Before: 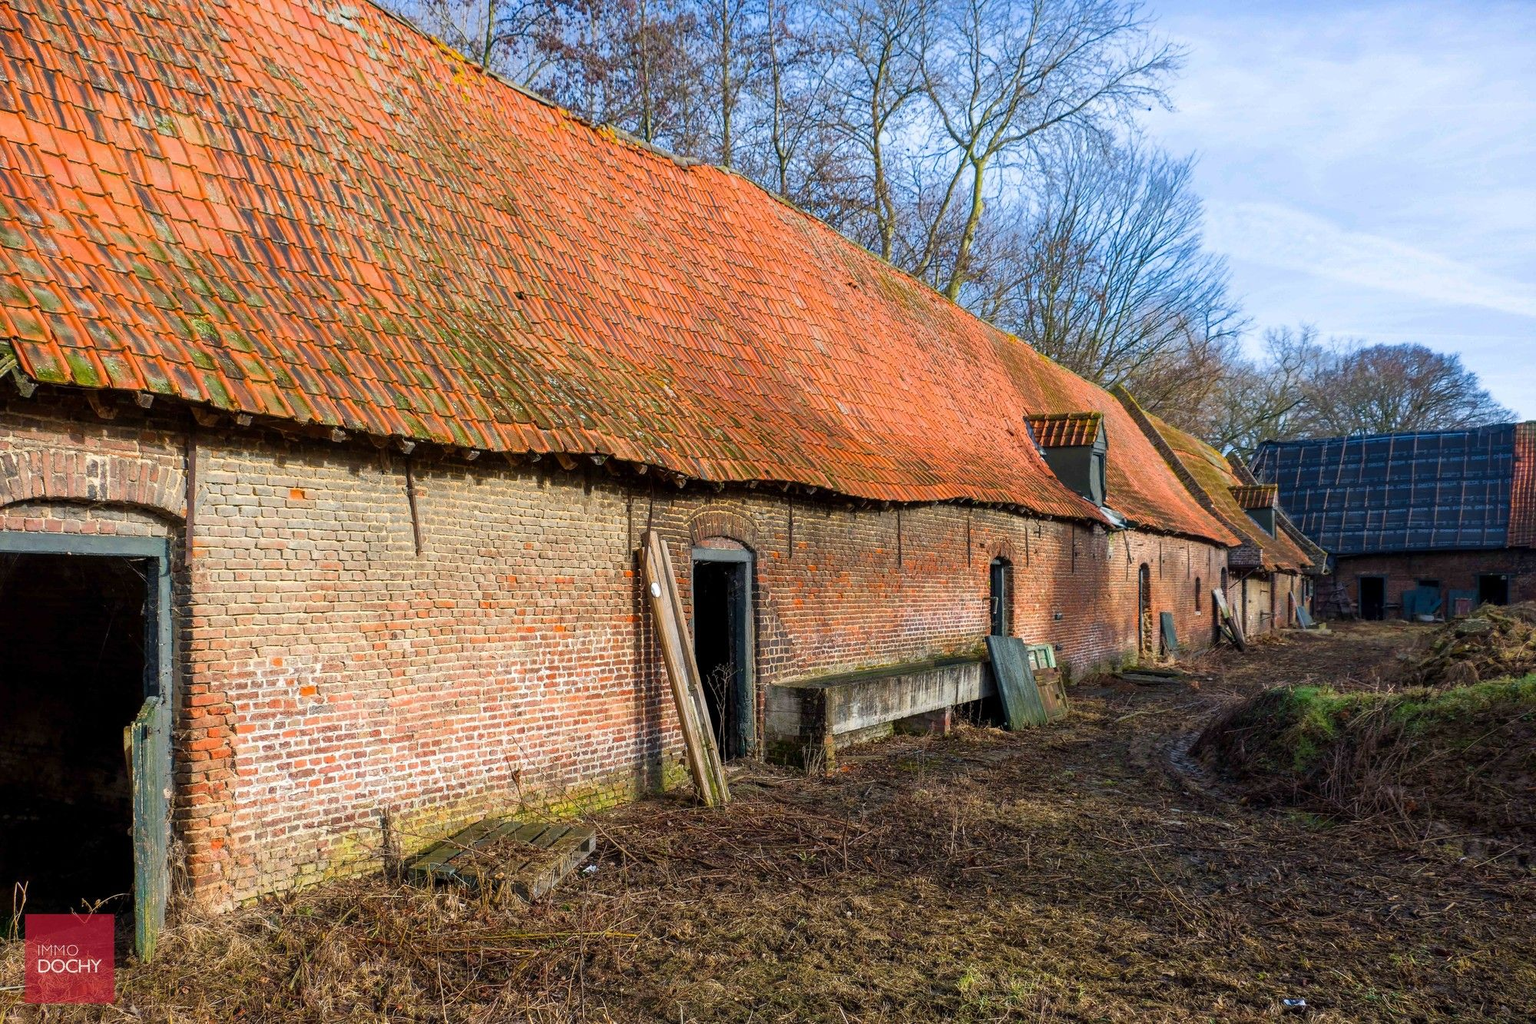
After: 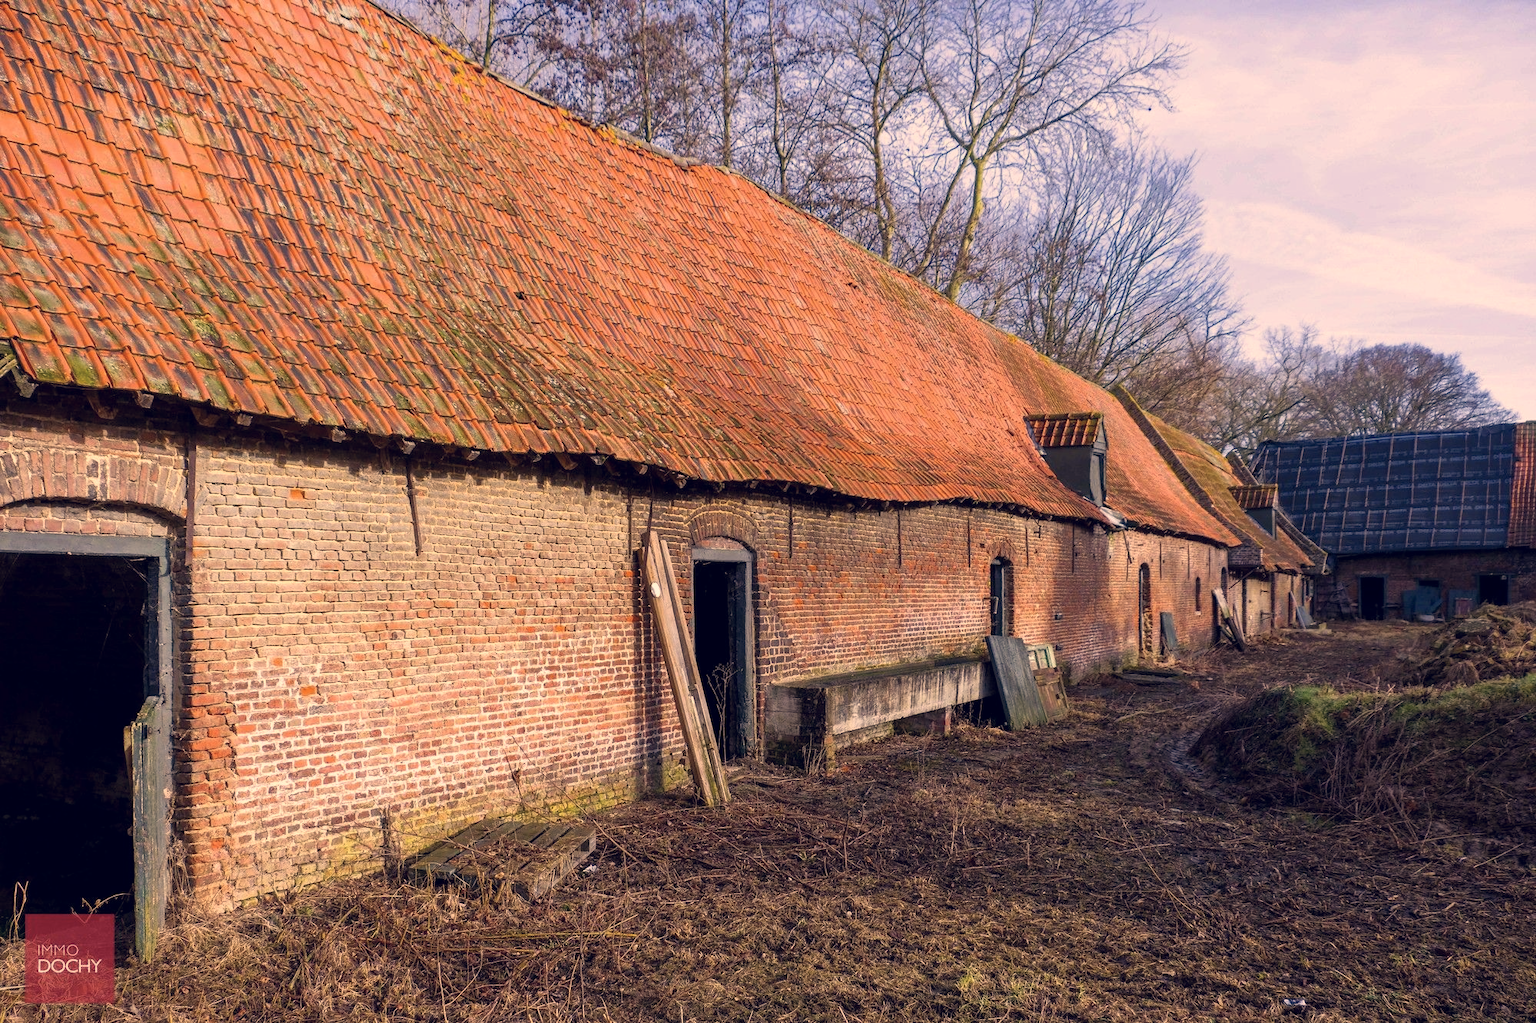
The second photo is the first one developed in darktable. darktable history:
color correction: highlights a* 19.82, highlights b* 27.79, shadows a* 3.49, shadows b* -16.79, saturation 0.734
